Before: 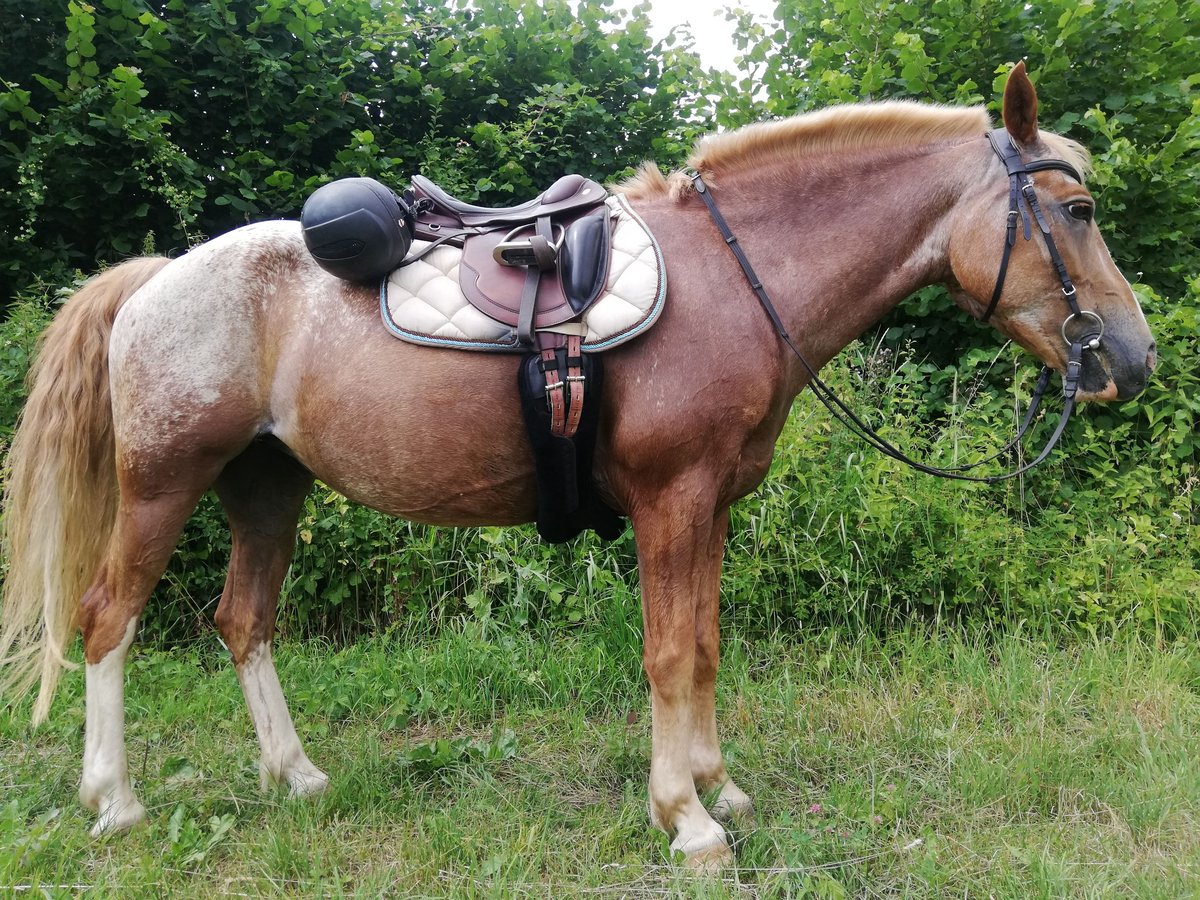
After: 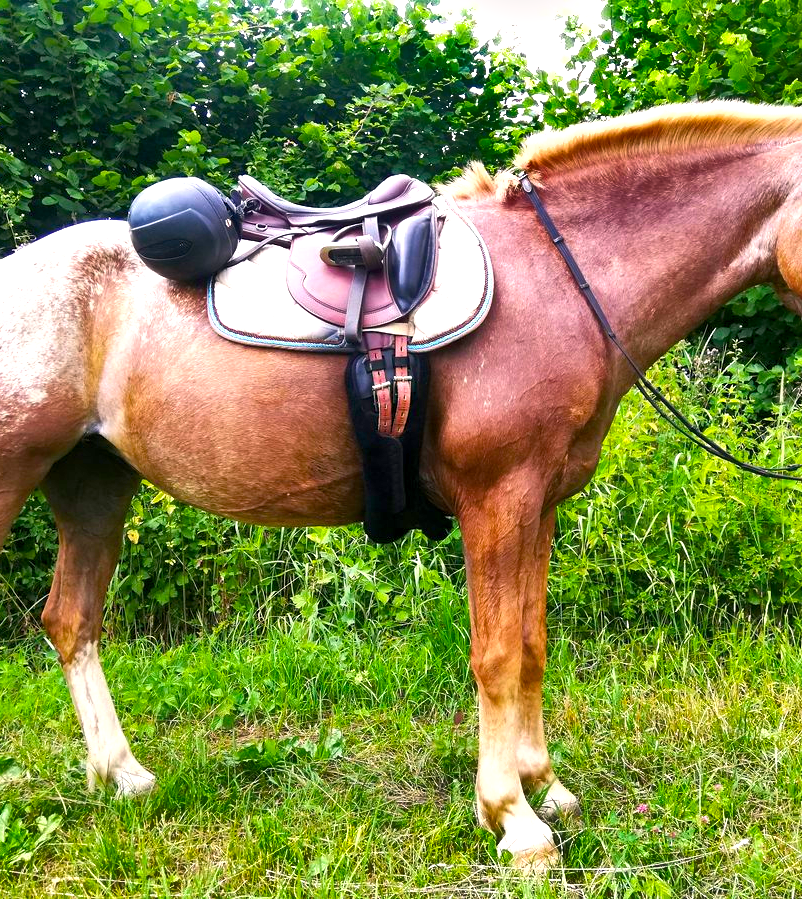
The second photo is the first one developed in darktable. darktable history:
crop and rotate: left 14.449%, right 18.679%
color balance rgb: shadows lift › luminance -9.117%, highlights gain › chroma 0.954%, highlights gain › hue 27.83°, global offset › luminance -0.51%, linear chroma grading › global chroma 24.634%, perceptual saturation grading › global saturation -0.094%, global vibrance 33.142%
shadows and highlights: white point adjustment -3.56, highlights -63.4, soften with gaussian
exposure: black level correction 0, exposure 1.199 EV, compensate exposure bias true, compensate highlight preservation false
